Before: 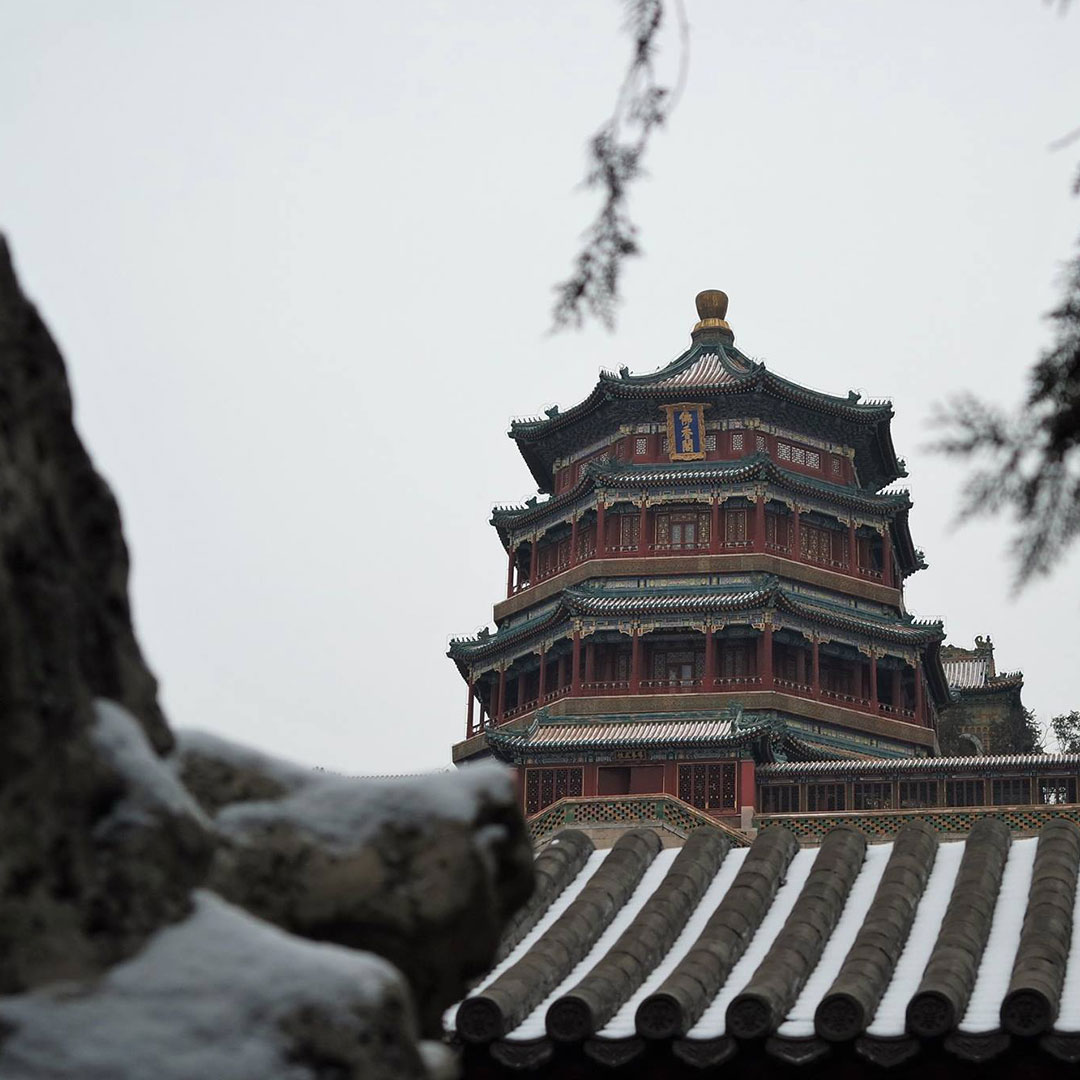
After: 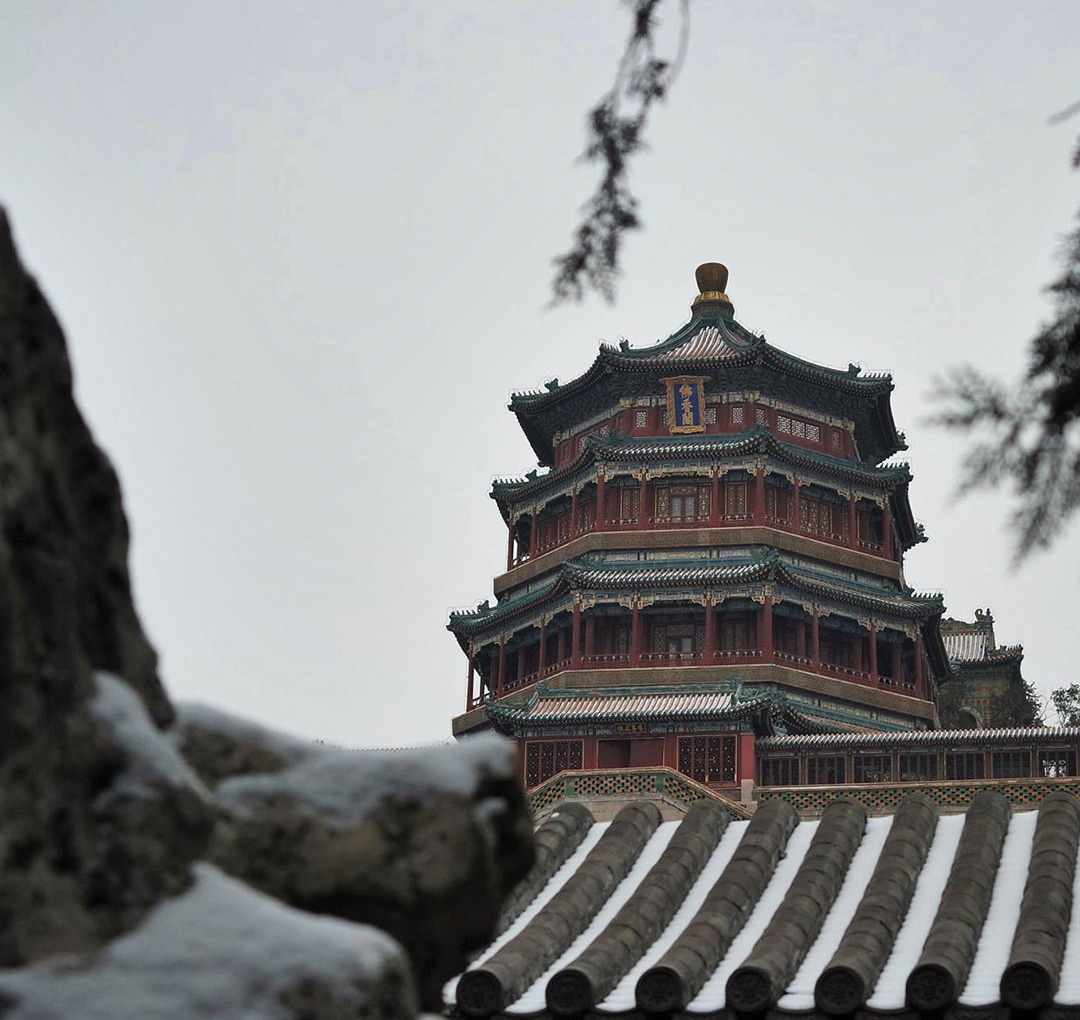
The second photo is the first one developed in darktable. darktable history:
crop and rotate: top 2.506%, bottom 3.036%
tone equalizer: on, module defaults
shadows and highlights: shadows 43.51, white point adjustment -1.55, soften with gaussian
